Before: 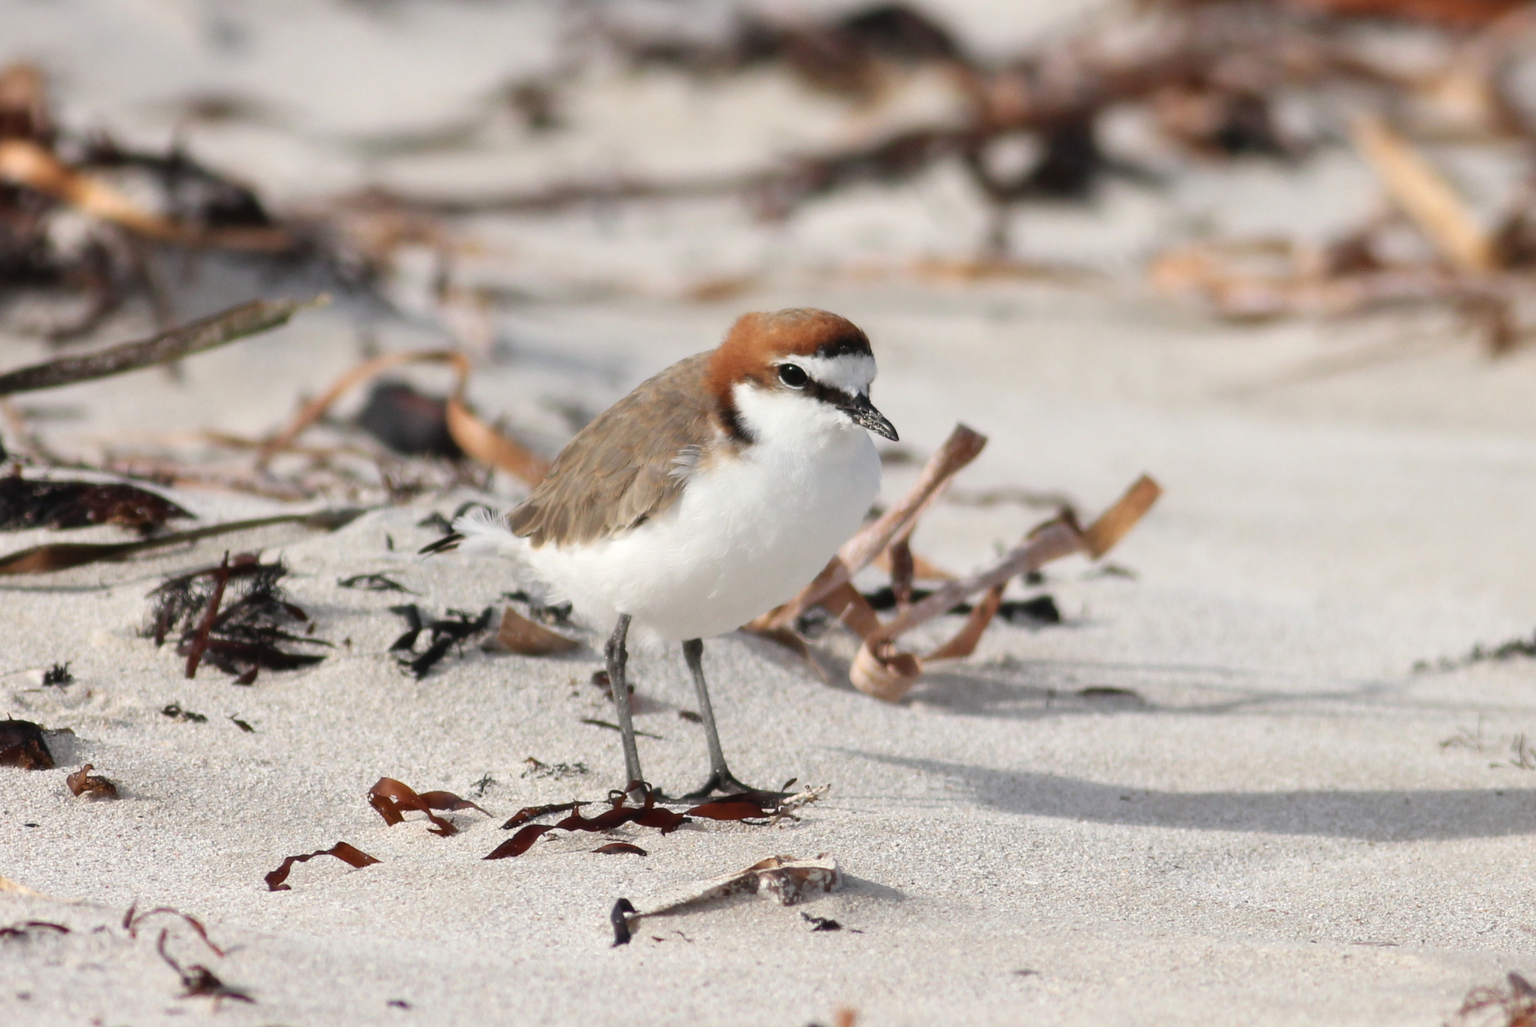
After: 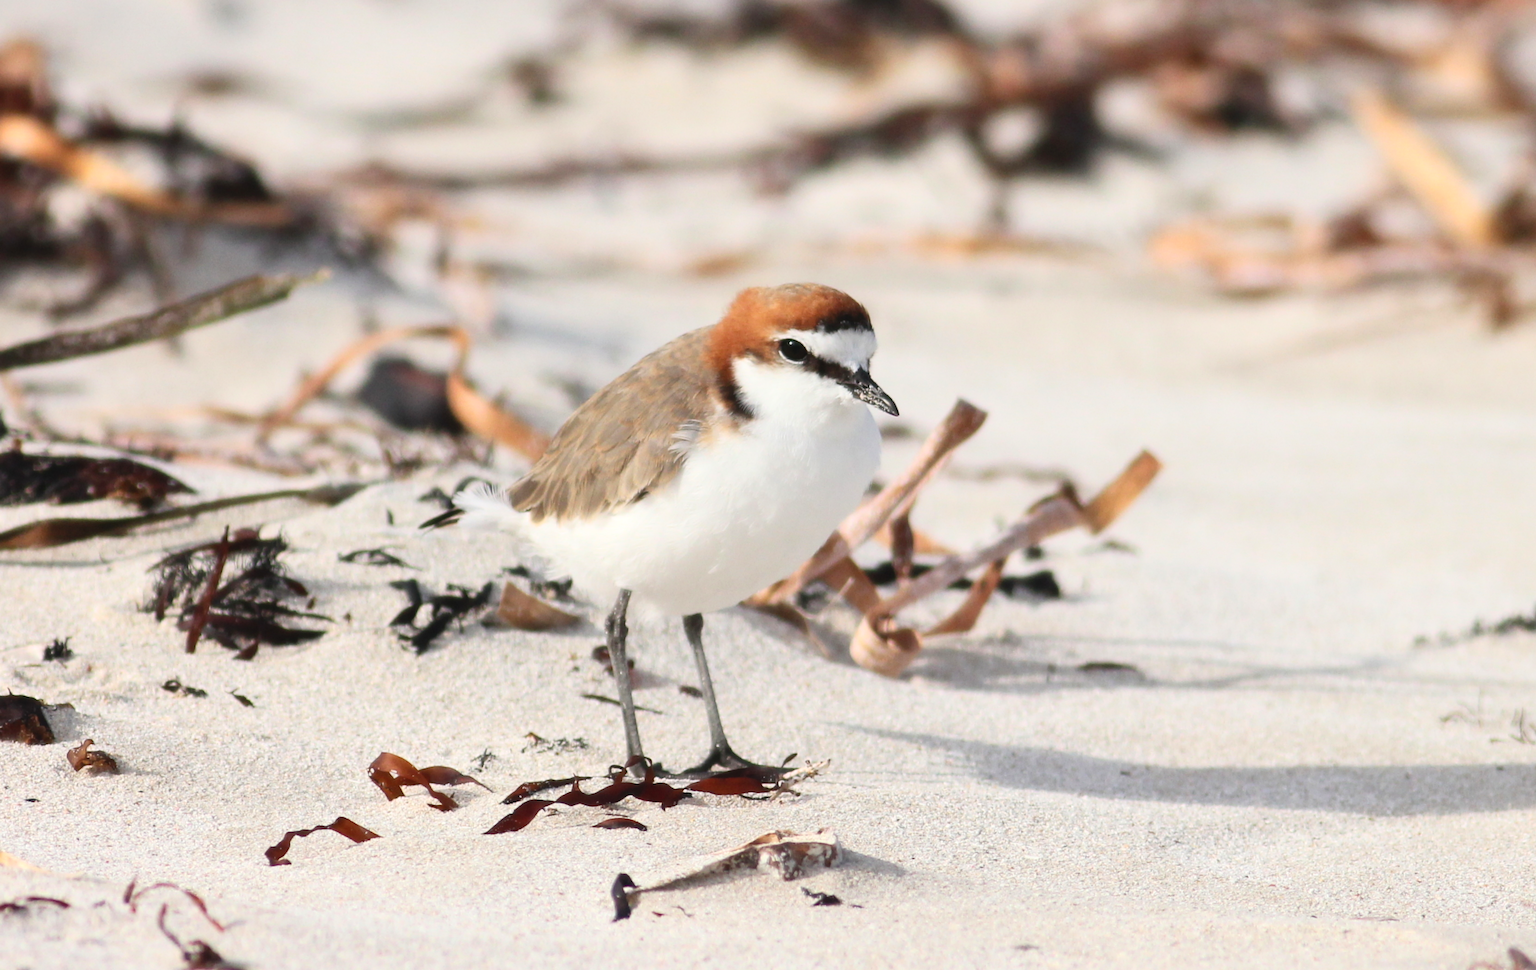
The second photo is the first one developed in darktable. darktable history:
contrast brightness saturation: contrast 0.2, brightness 0.16, saturation 0.22
crop and rotate: top 2.479%, bottom 3.018%
